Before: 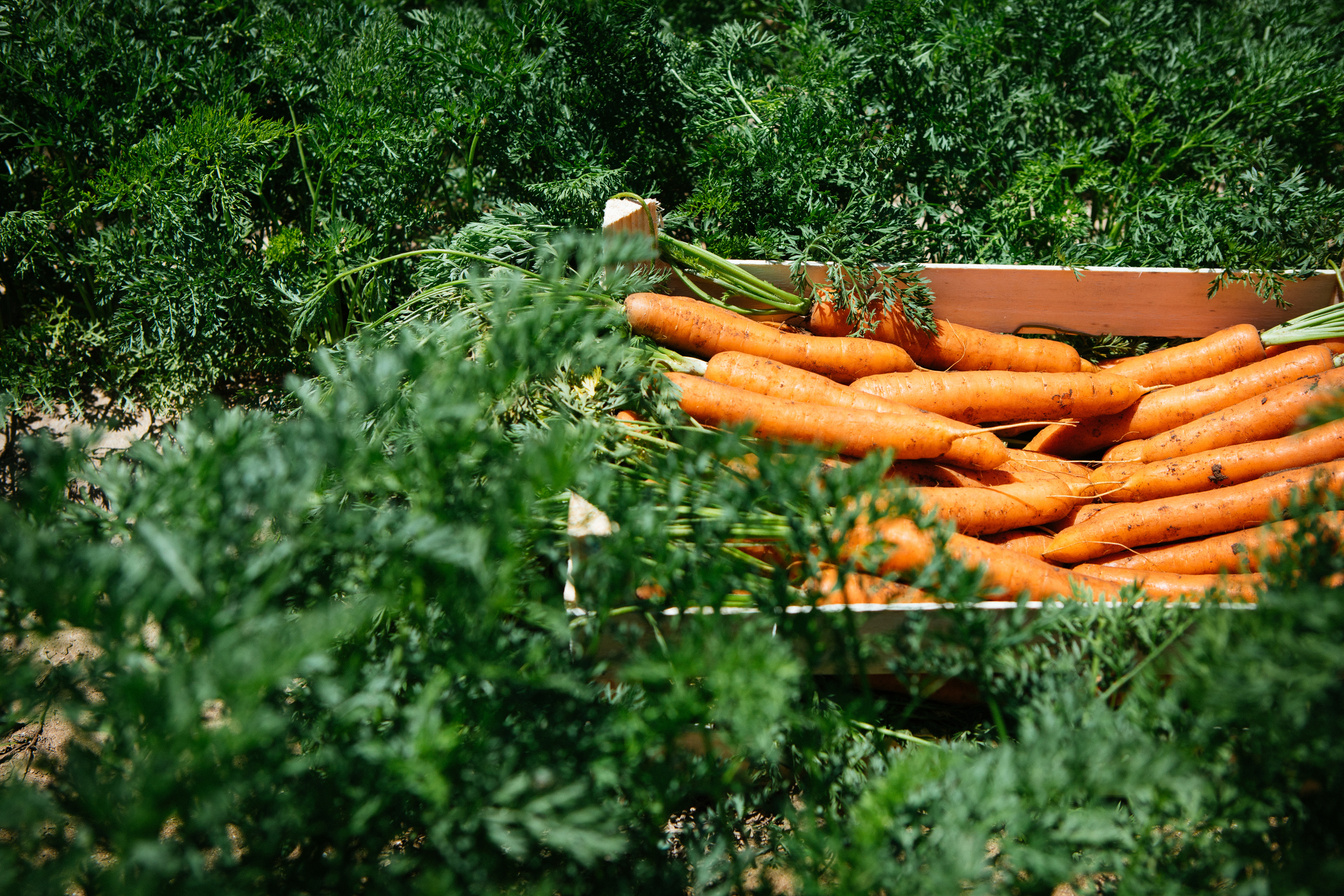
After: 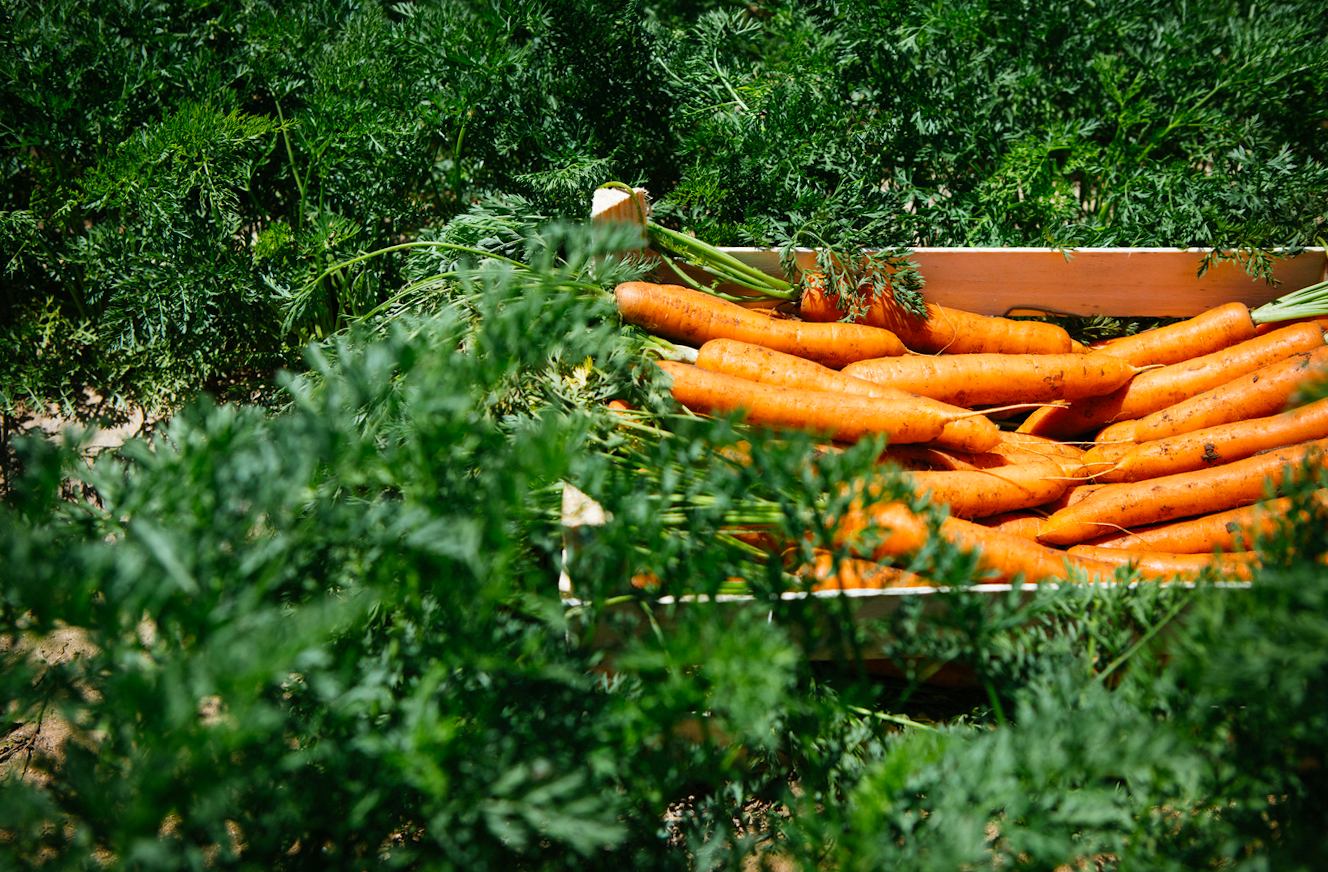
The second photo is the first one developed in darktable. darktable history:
color balance: output saturation 110%
rotate and perspective: rotation -1°, crop left 0.011, crop right 0.989, crop top 0.025, crop bottom 0.975
